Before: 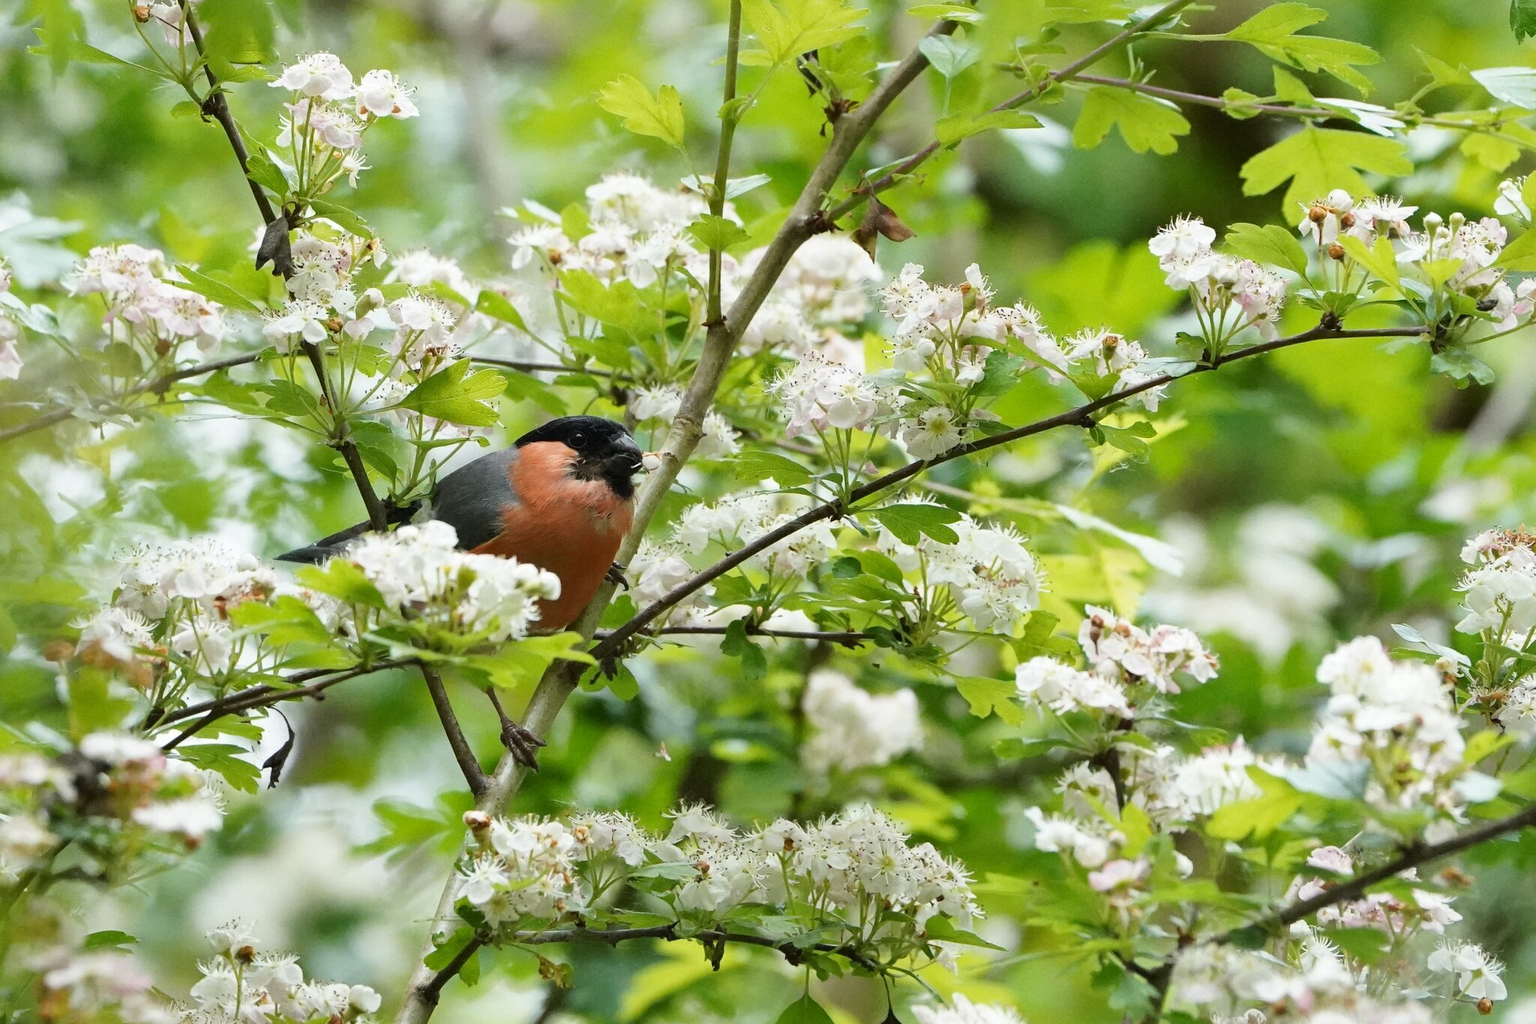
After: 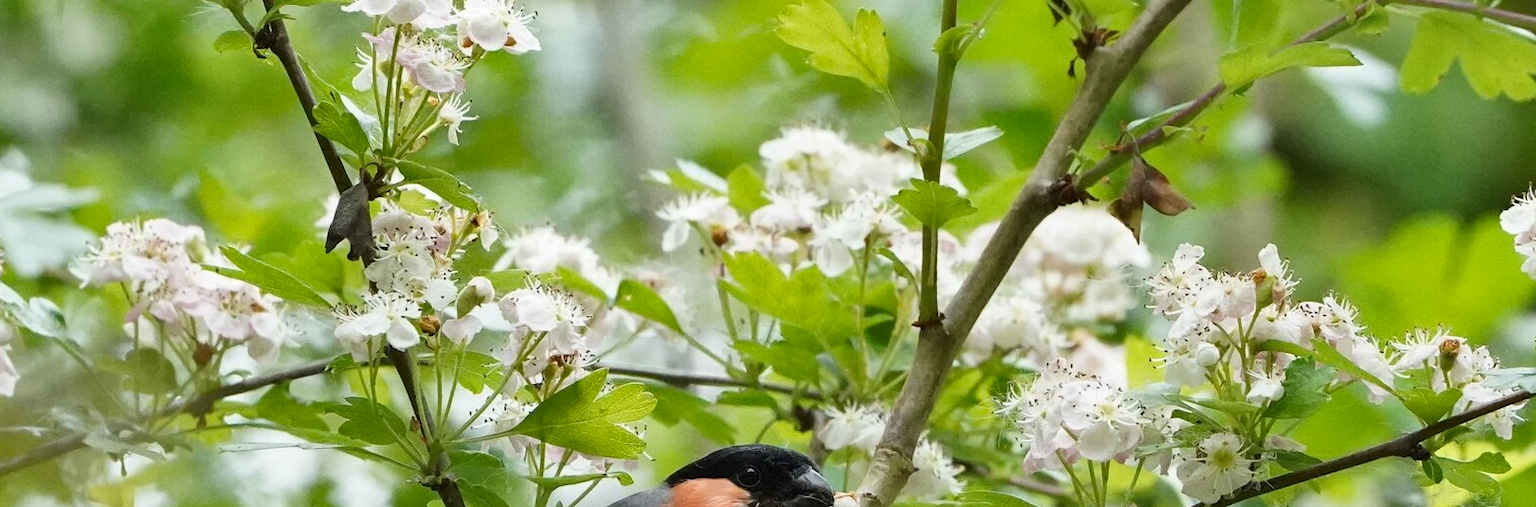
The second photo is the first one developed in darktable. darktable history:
shadows and highlights: shadows 52.6, highlights color adjustment 52.34%, soften with gaussian
crop: left 0.577%, top 7.64%, right 23.393%, bottom 54.682%
